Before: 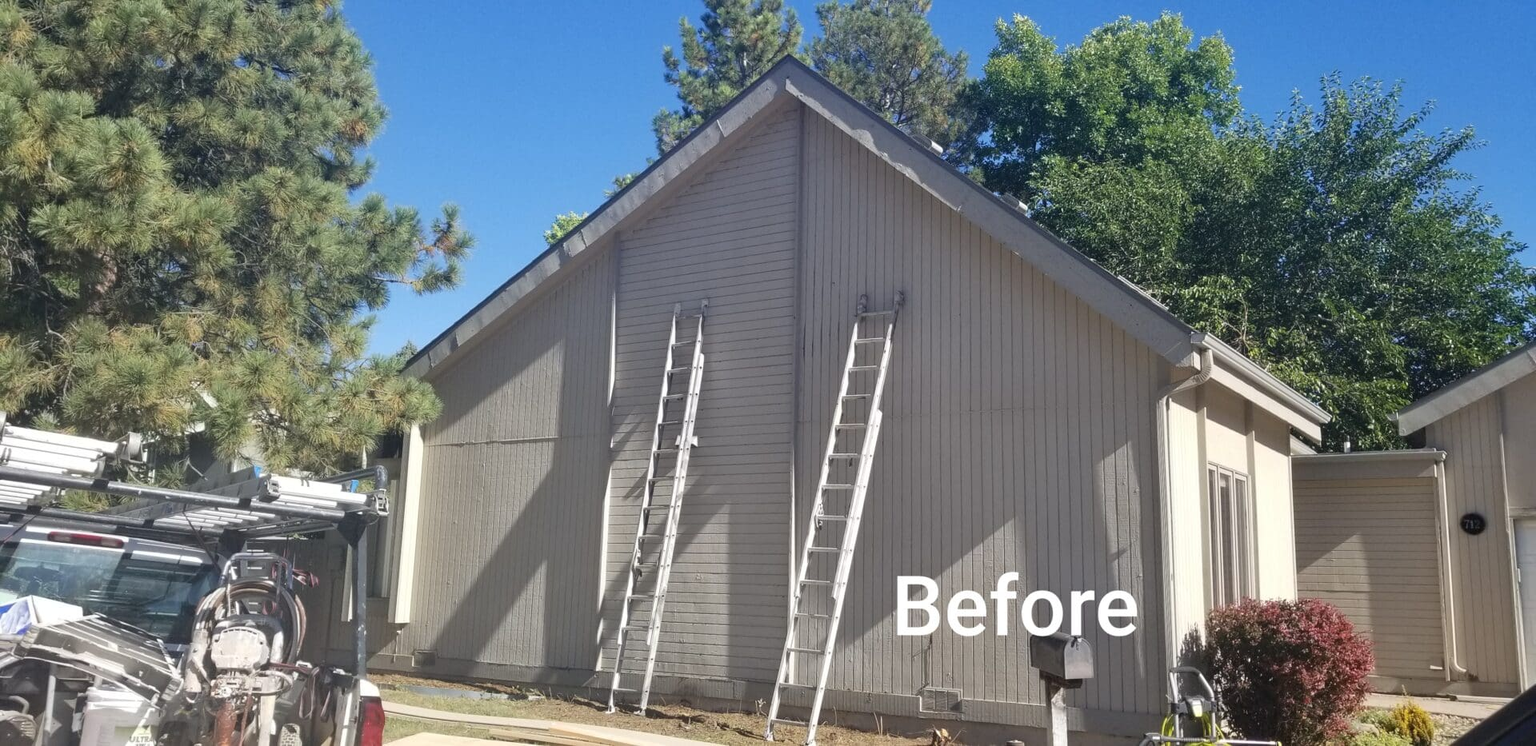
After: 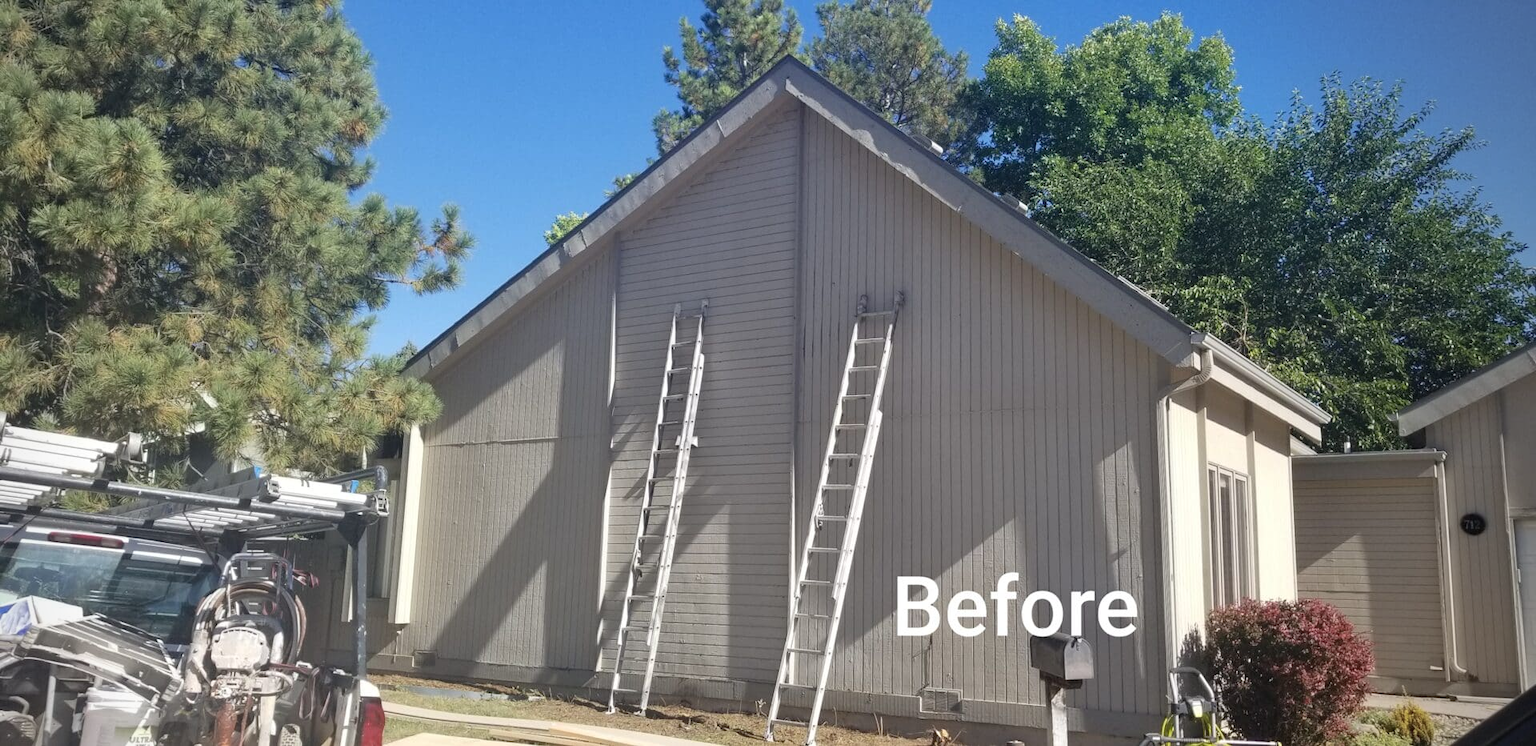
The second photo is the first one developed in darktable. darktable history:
vignetting: fall-off radius 44.79%, brightness -0.466, saturation -0.293, center (-0.078, 0.068)
